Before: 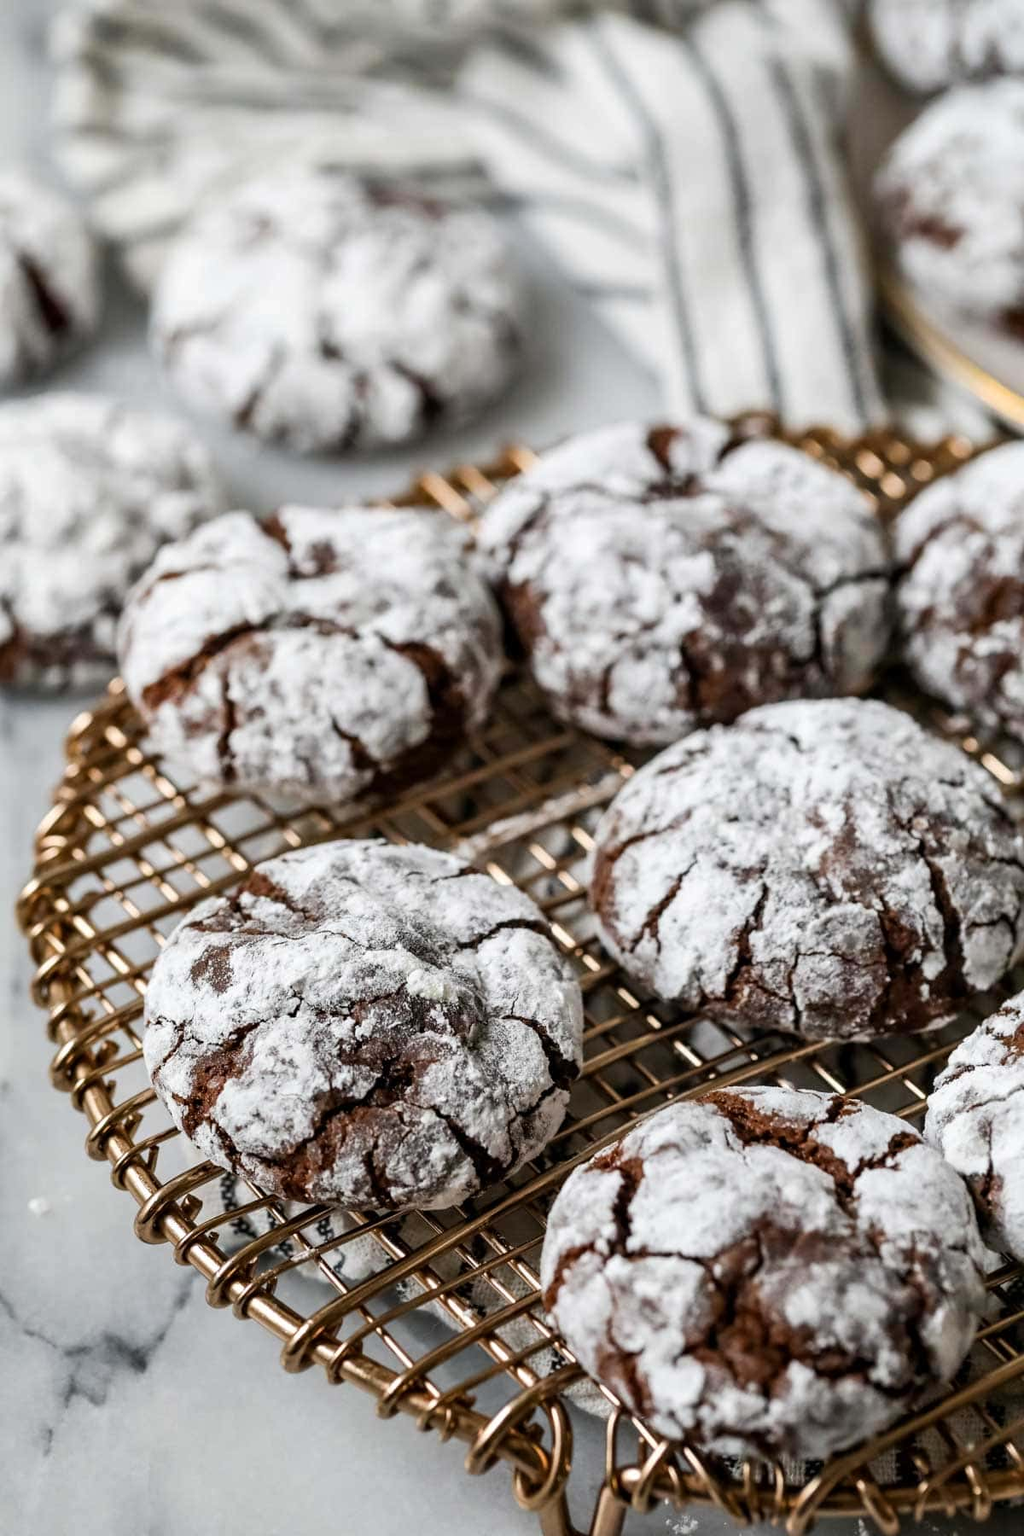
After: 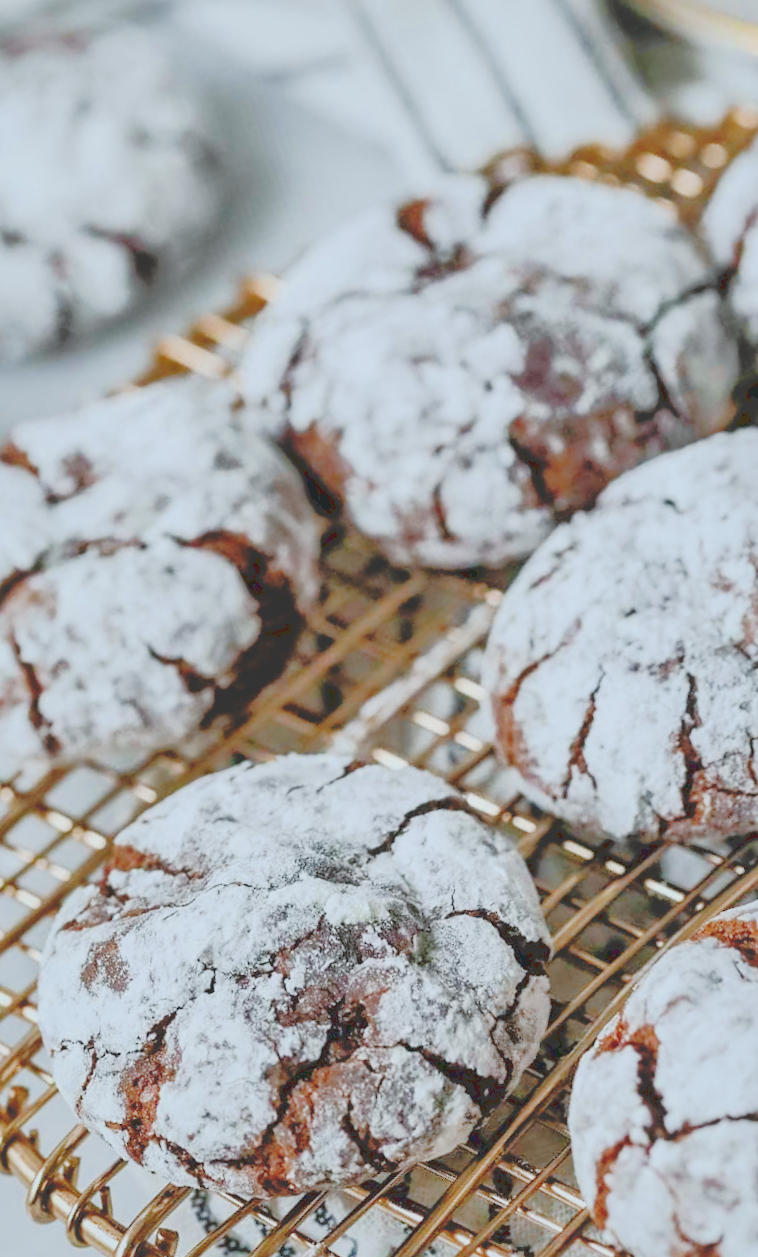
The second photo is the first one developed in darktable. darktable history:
filmic rgb: black relative exposure -7.28 EV, white relative exposure 5.06 EV, hardness 3.2
crop and rotate: angle 18.05°, left 6.956%, right 3.629%, bottom 1.124%
exposure: black level correction 0, exposure 1.097 EV, compensate highlight preservation false
tone equalizer: -7 EV 0.159 EV, -6 EV 0.566 EV, -5 EV 1.19 EV, -4 EV 1.35 EV, -3 EV 1.12 EV, -2 EV 0.6 EV, -1 EV 0.146 EV
shadows and highlights: on, module defaults
tone curve: curves: ch0 [(0, 0) (0.003, 0.177) (0.011, 0.177) (0.025, 0.176) (0.044, 0.178) (0.069, 0.186) (0.1, 0.194) (0.136, 0.203) (0.177, 0.223) (0.224, 0.255) (0.277, 0.305) (0.335, 0.383) (0.399, 0.467) (0.468, 0.546) (0.543, 0.616) (0.623, 0.694) (0.709, 0.764) (0.801, 0.834) (0.898, 0.901) (1, 1)], preserve colors none
color calibration: illuminant Planckian (black body), x 0.368, y 0.36, temperature 4277.58 K
